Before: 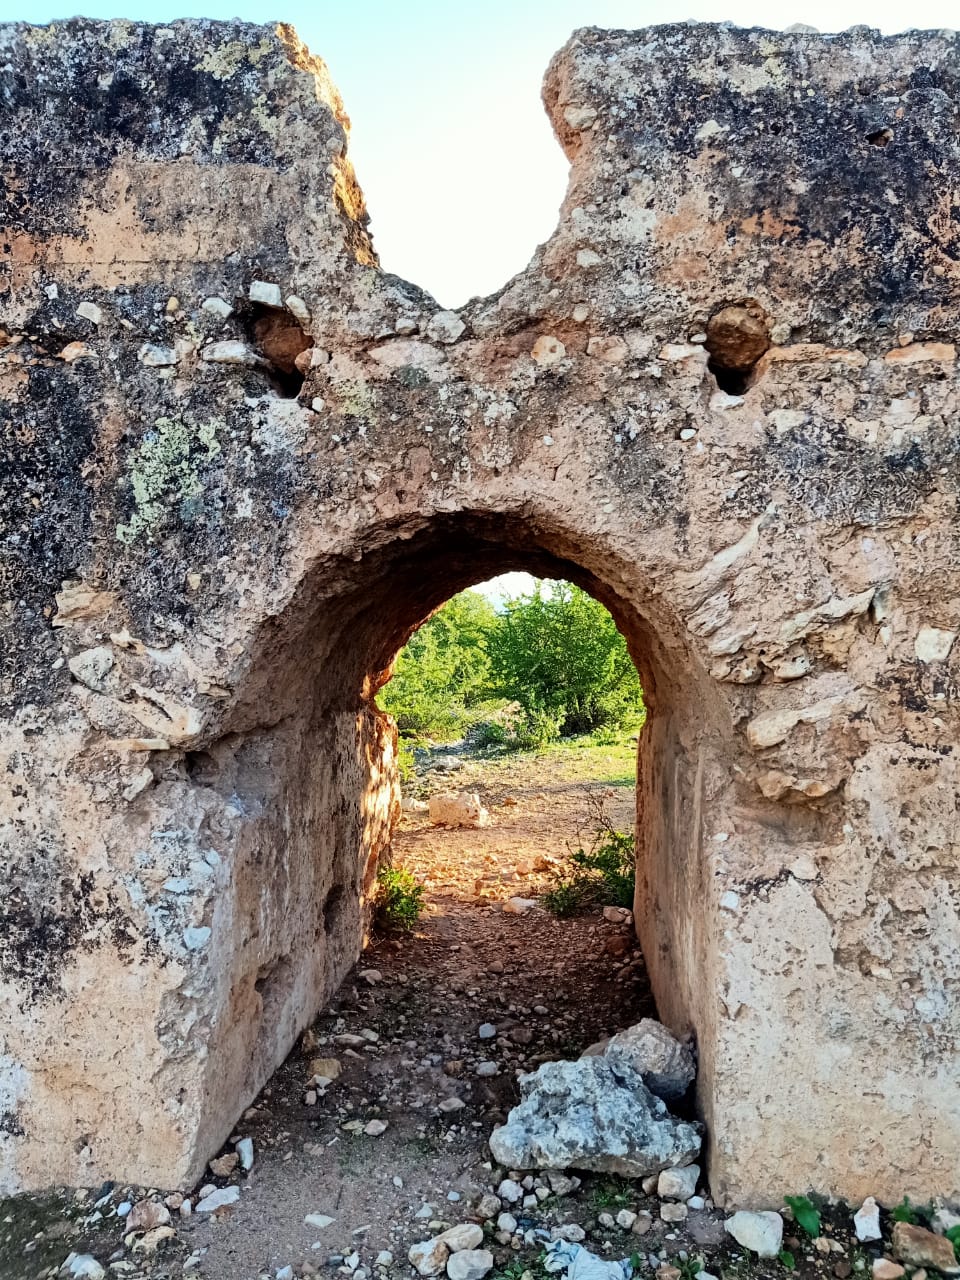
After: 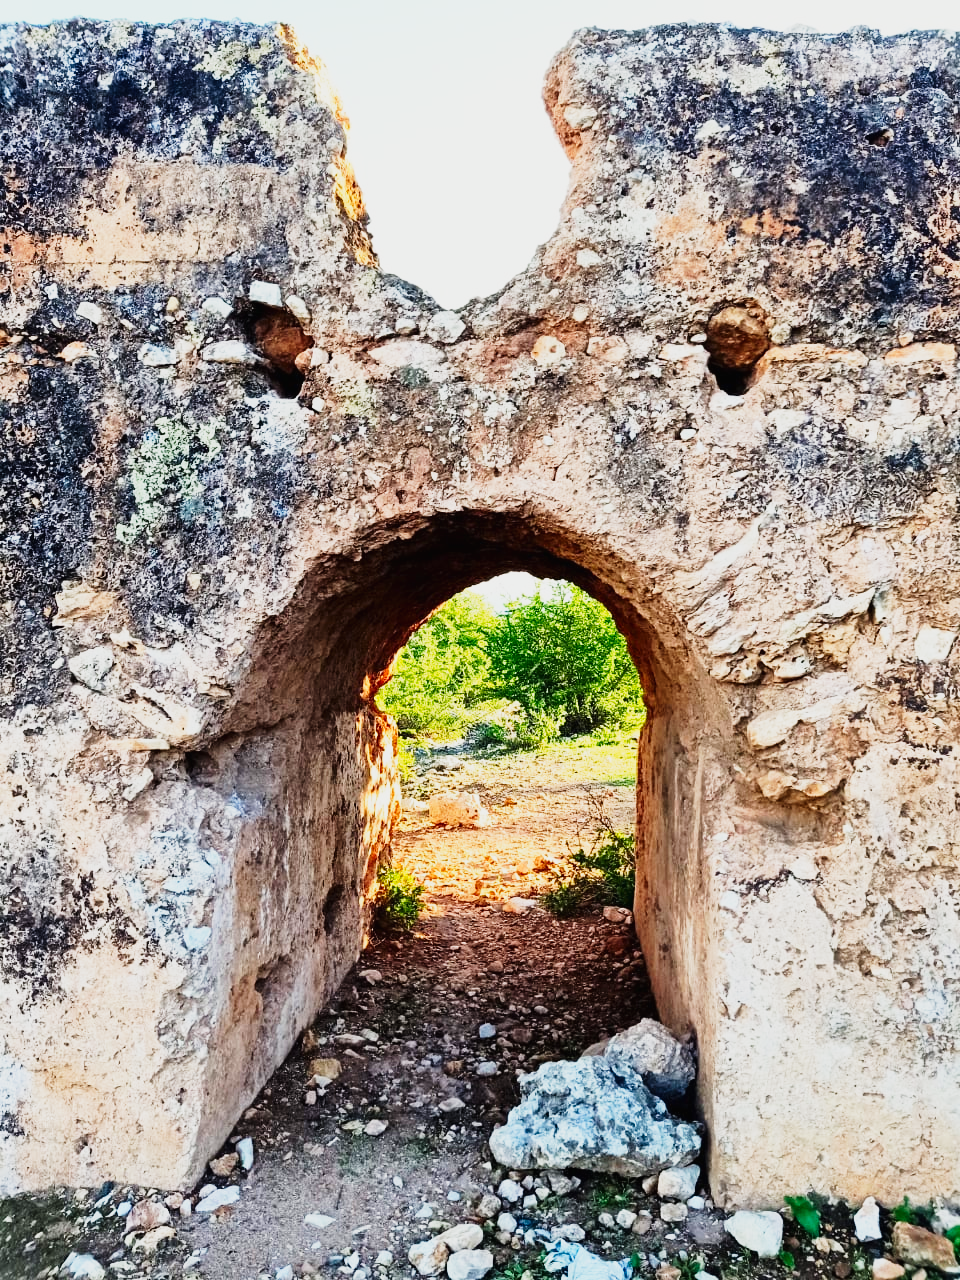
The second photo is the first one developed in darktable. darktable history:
contrast brightness saturation: contrast 0.084, saturation 0.199
base curve: curves: ch0 [(0, 0) (0.088, 0.125) (0.176, 0.251) (0.354, 0.501) (0.613, 0.749) (1, 0.877)], preserve colors none
tone curve: curves: ch0 [(0, 0.011) (0.139, 0.106) (0.295, 0.271) (0.499, 0.523) (0.739, 0.782) (0.857, 0.879) (1, 0.967)]; ch1 [(0, 0) (0.291, 0.229) (0.394, 0.365) (0.469, 0.456) (0.495, 0.497) (0.524, 0.53) (0.588, 0.62) (0.725, 0.779) (1, 1)]; ch2 [(0, 0) (0.125, 0.089) (0.35, 0.317) (0.437, 0.42) (0.502, 0.499) (0.537, 0.551) (0.613, 0.636) (1, 1)], preserve colors none
